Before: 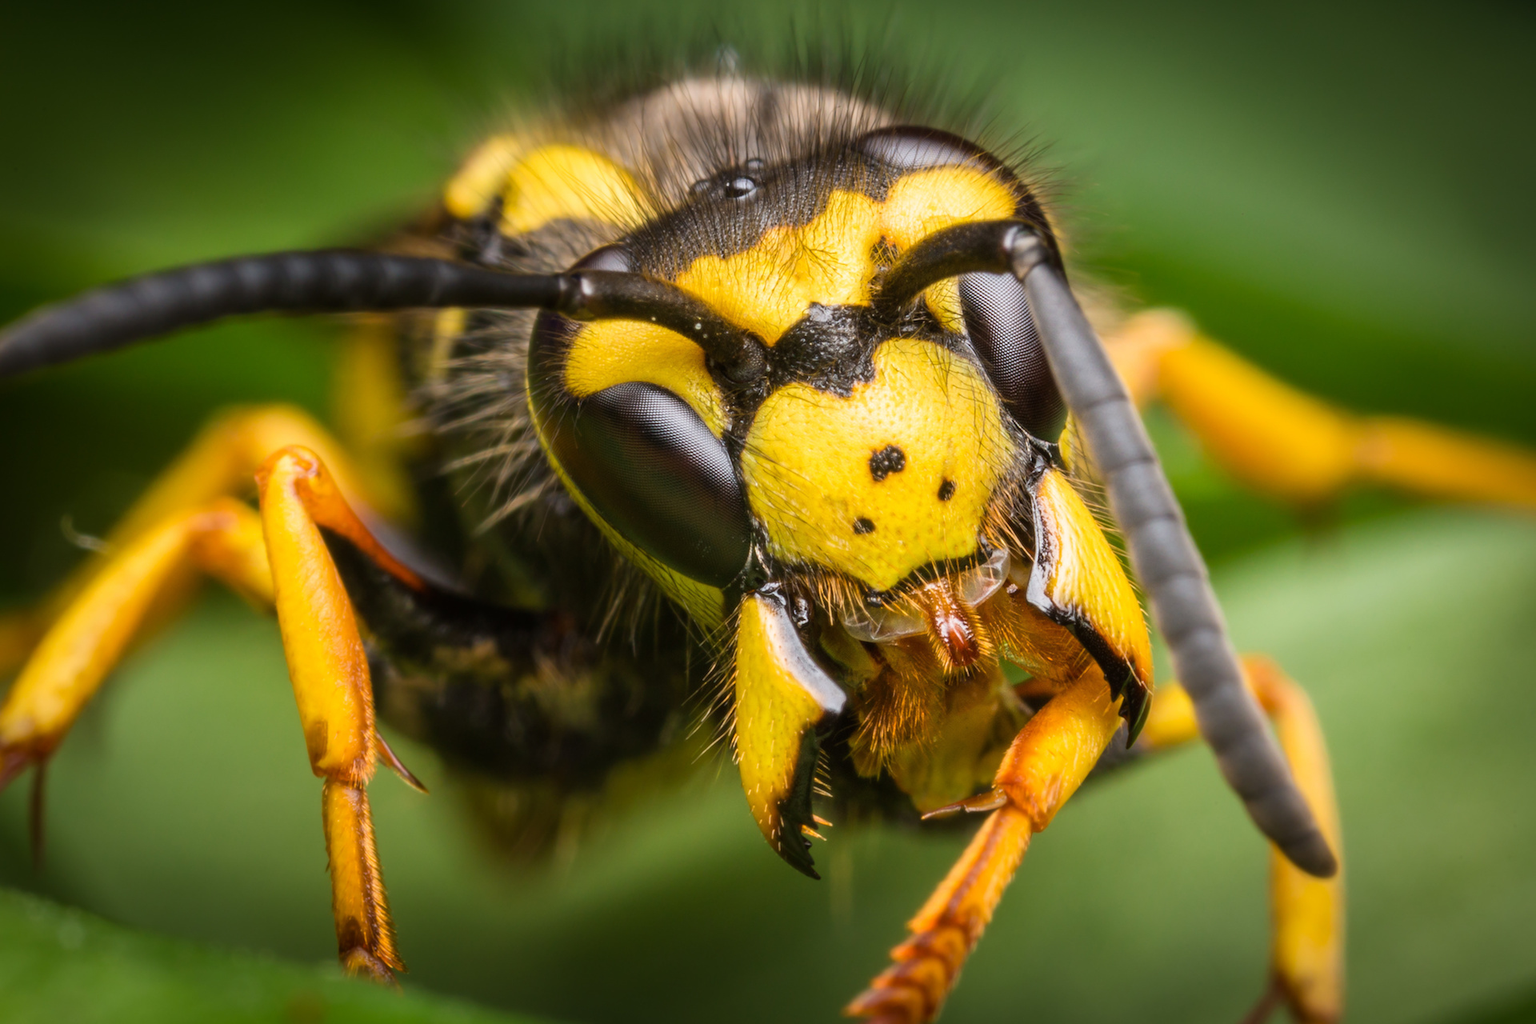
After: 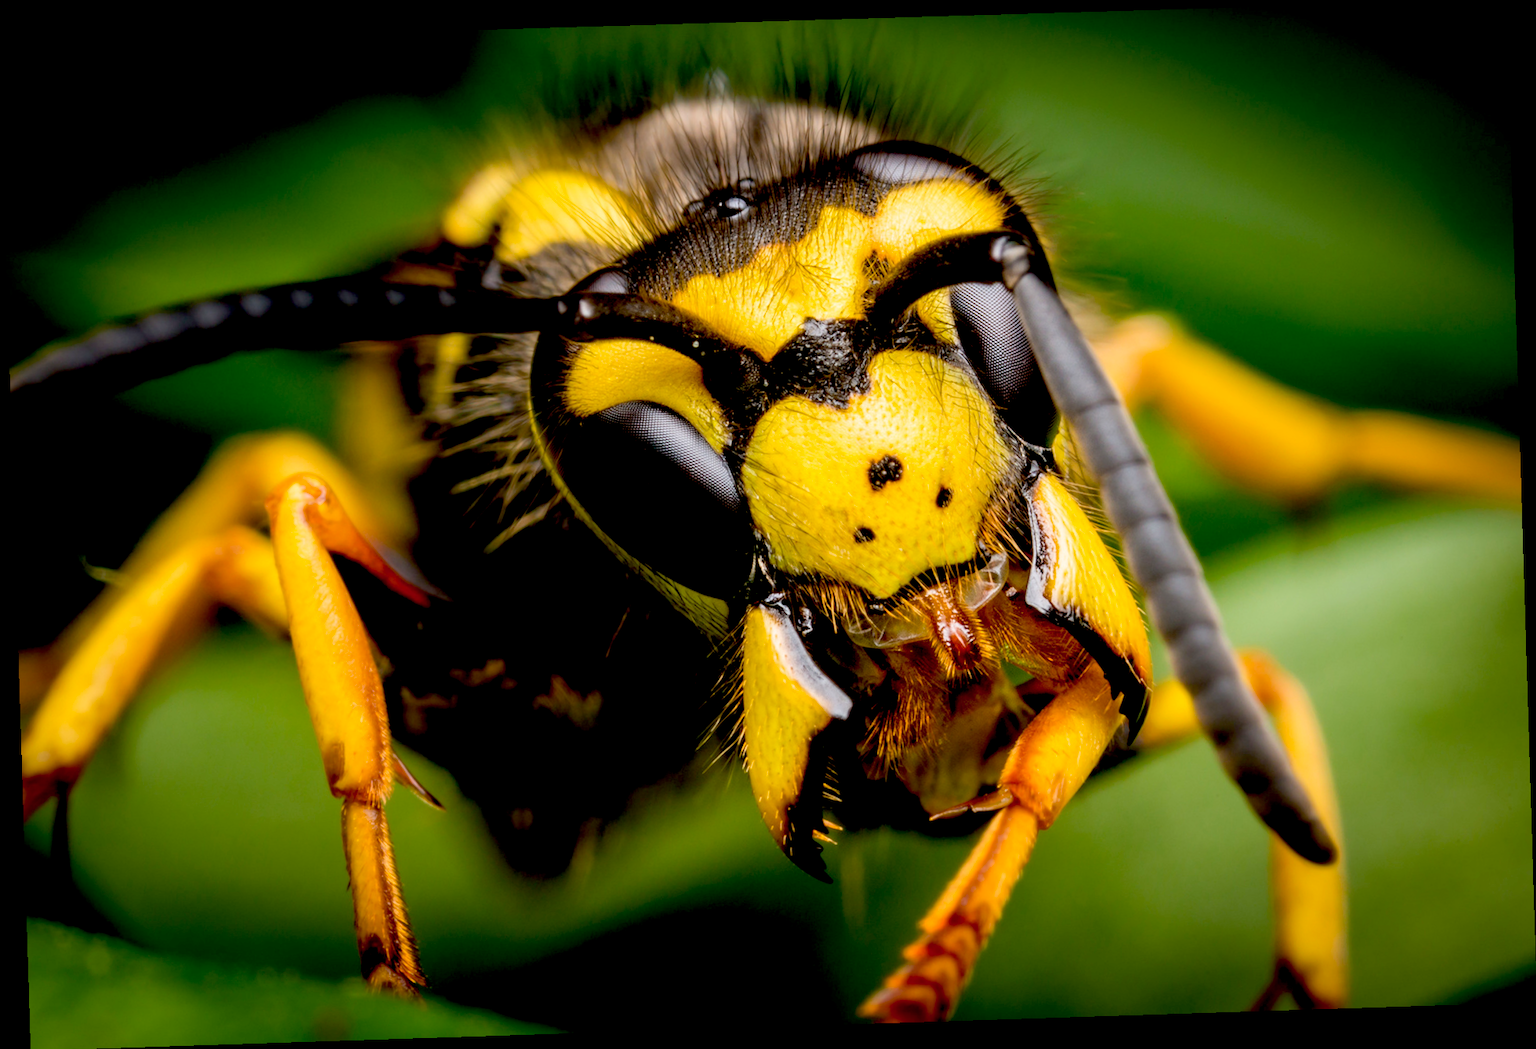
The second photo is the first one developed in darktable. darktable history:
rotate and perspective: rotation -1.77°, lens shift (horizontal) 0.004, automatic cropping off
color balance rgb: global vibrance 6.81%, saturation formula JzAzBz (2021)
exposure: black level correction 0.047, exposure 0.013 EV, compensate highlight preservation false
